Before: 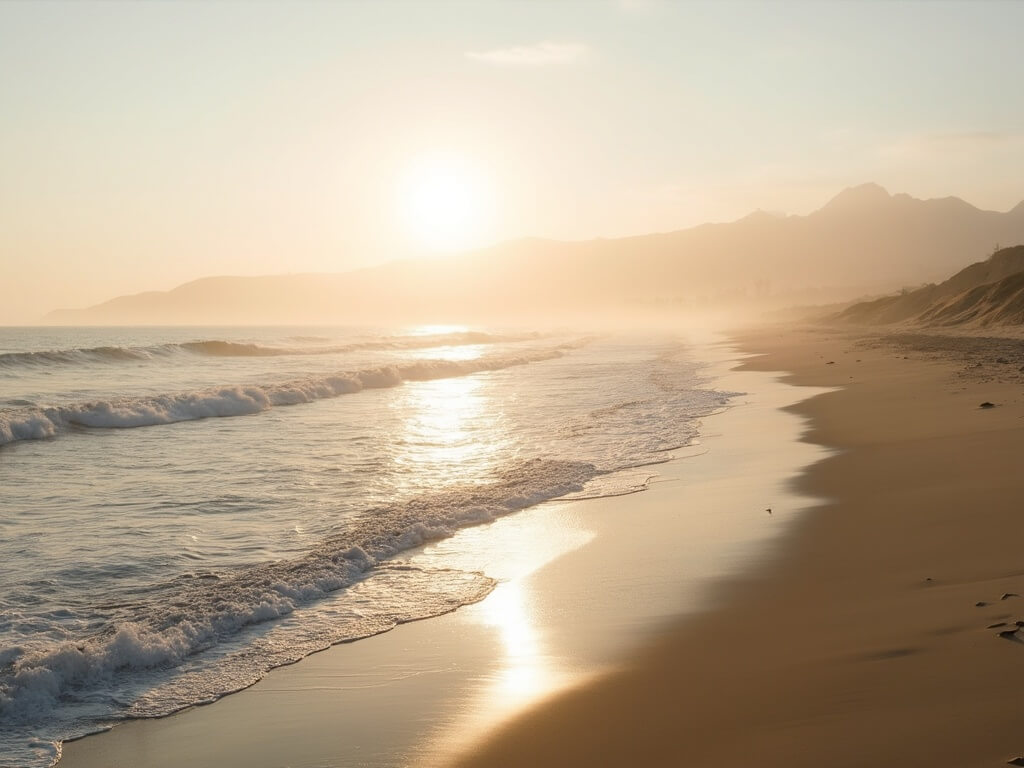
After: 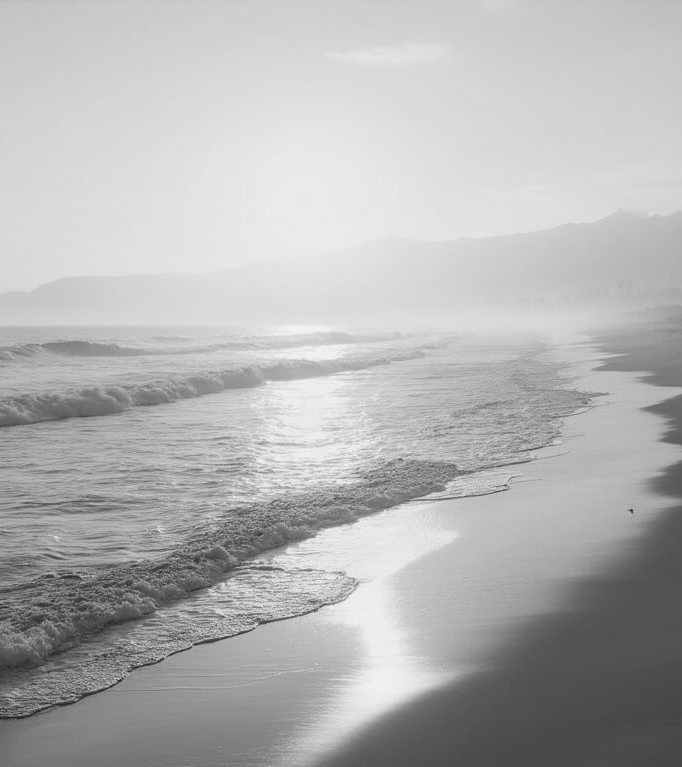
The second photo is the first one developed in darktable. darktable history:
monochrome: a 26.22, b 42.67, size 0.8
crop and rotate: left 13.537%, right 19.796%
